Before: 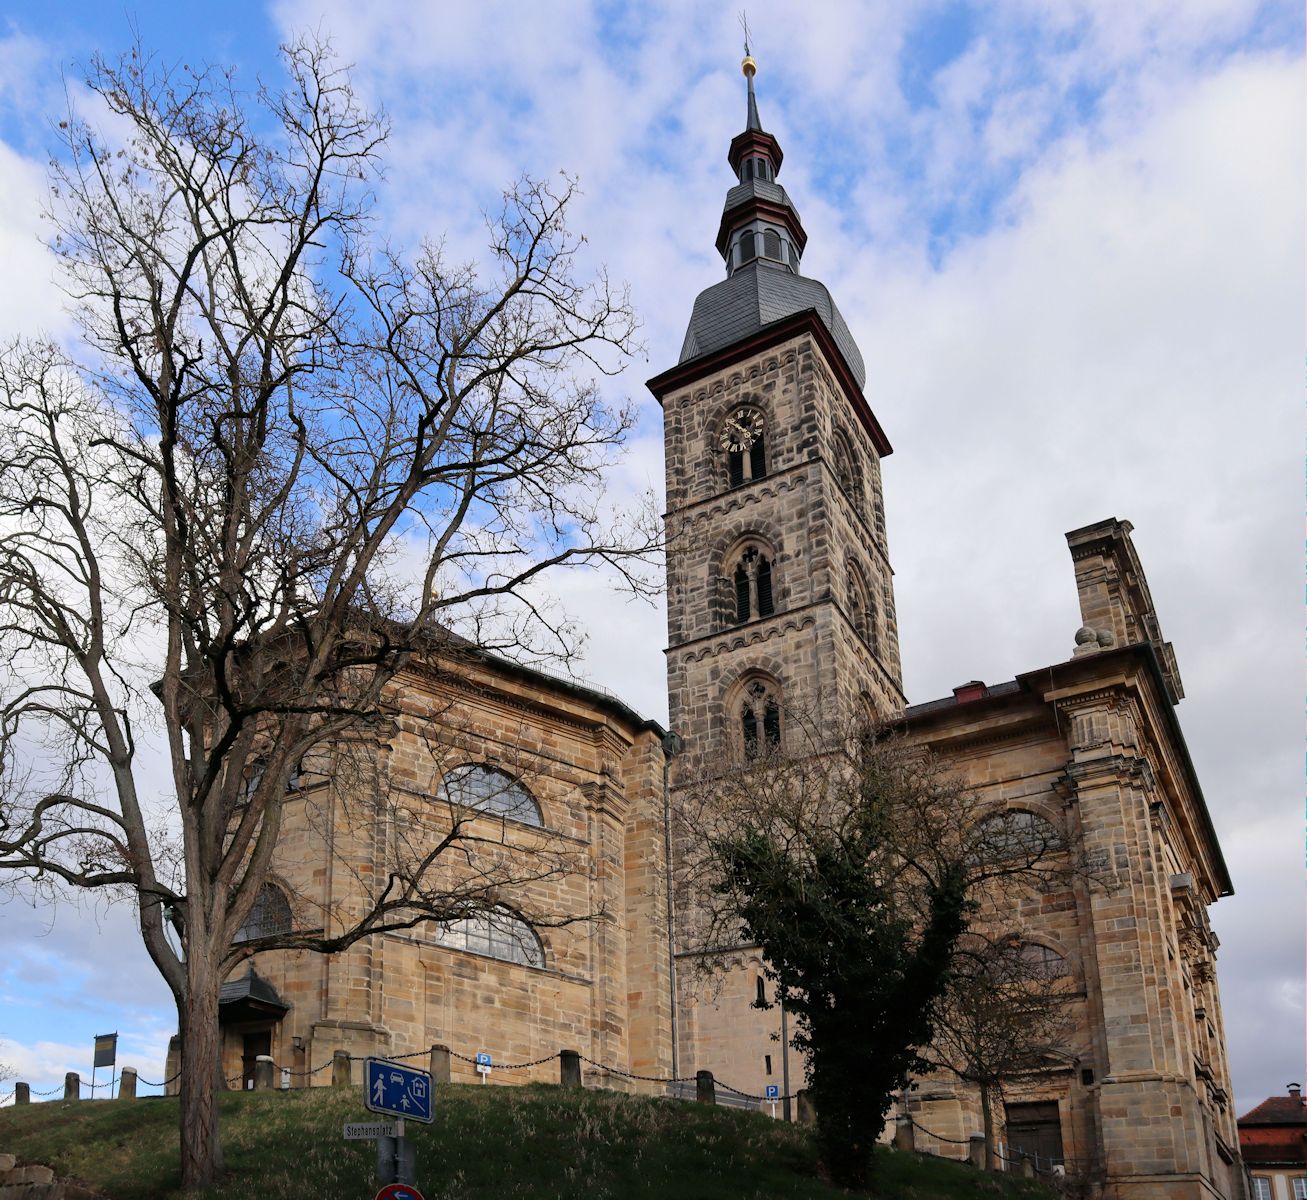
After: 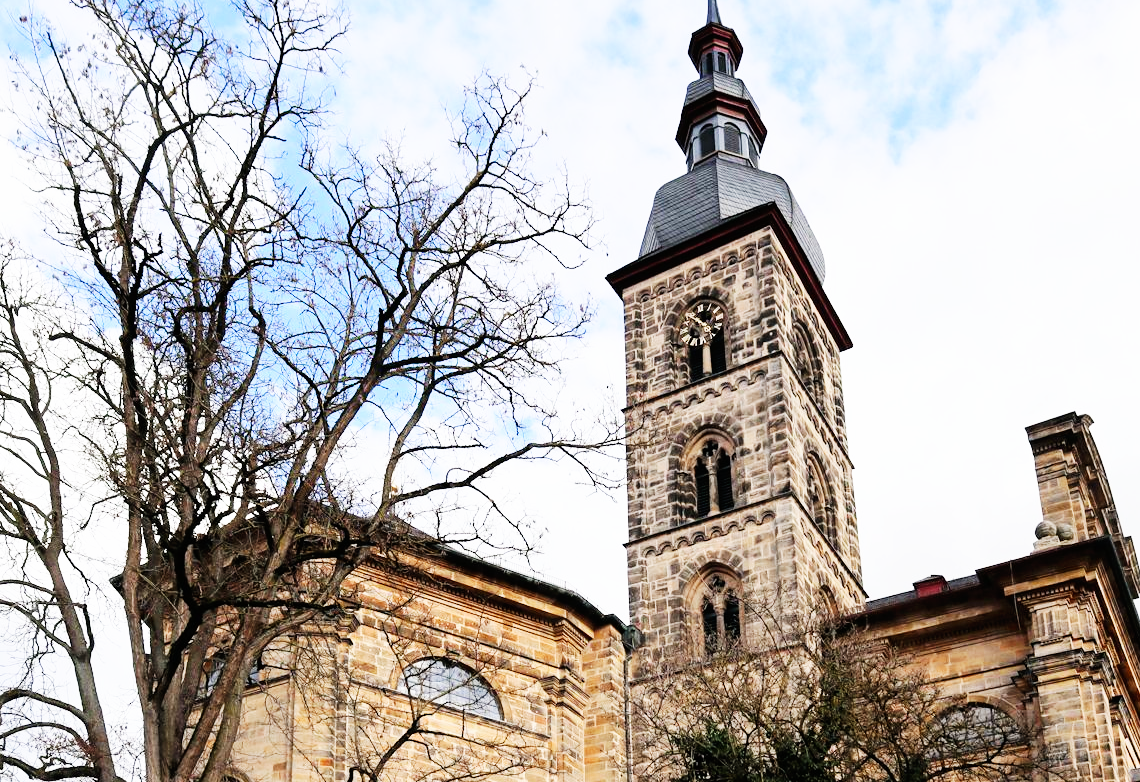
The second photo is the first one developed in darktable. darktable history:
base curve: curves: ch0 [(0, 0) (0.007, 0.004) (0.027, 0.03) (0.046, 0.07) (0.207, 0.54) (0.442, 0.872) (0.673, 0.972) (1, 1)], preserve colors none
crop: left 3.078%, top 8.849%, right 9.634%, bottom 25.951%
